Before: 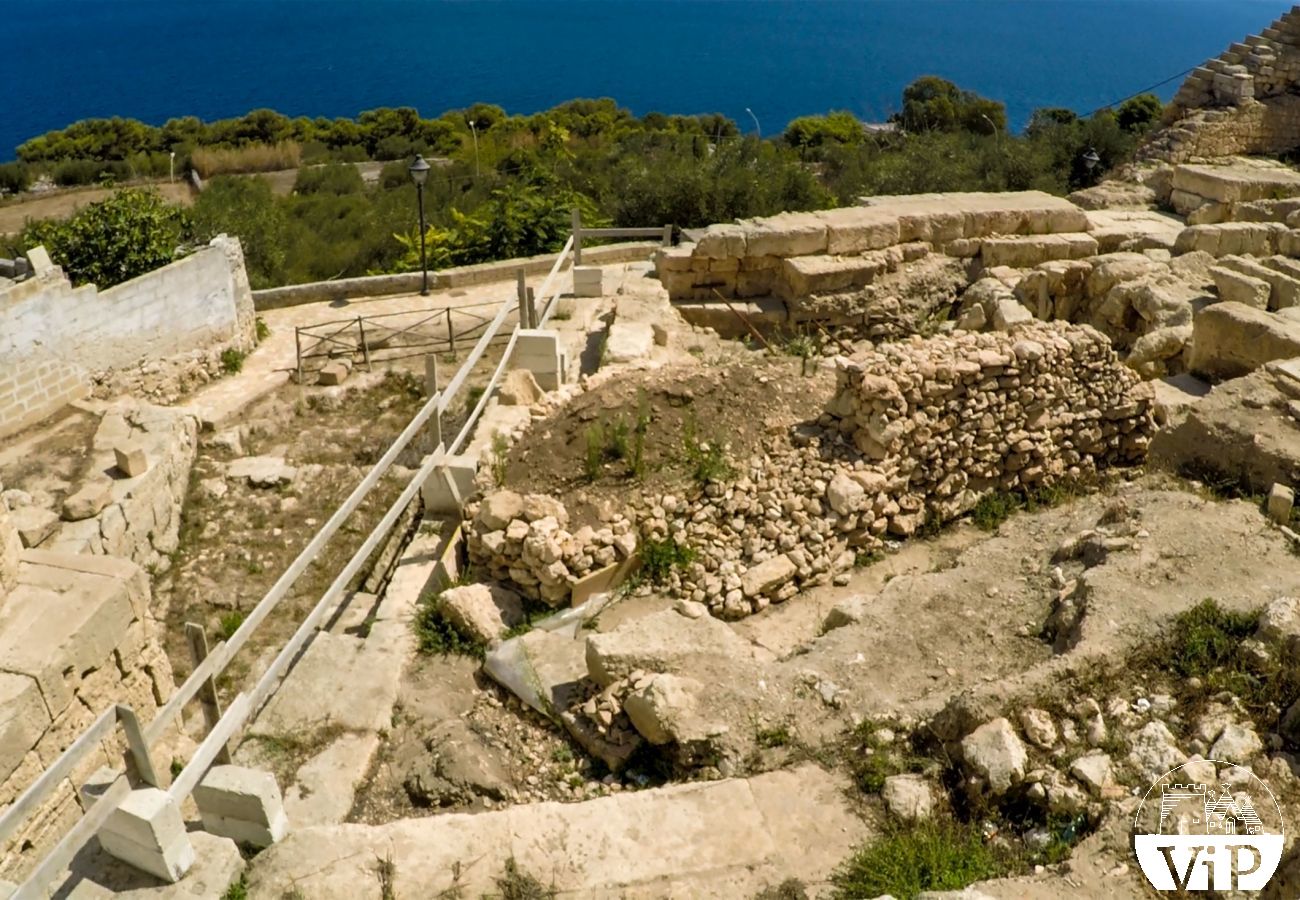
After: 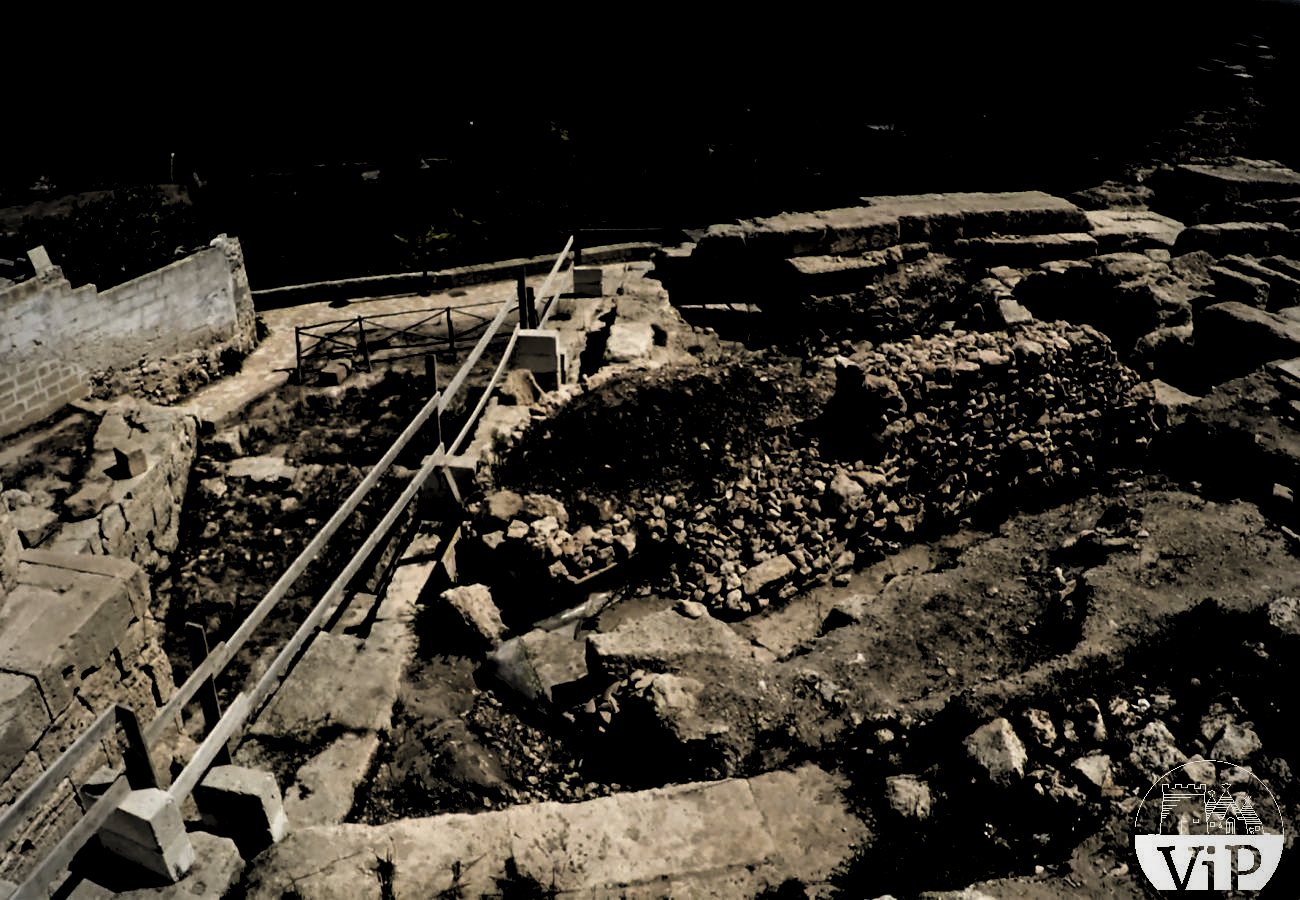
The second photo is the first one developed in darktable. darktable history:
vignetting: fall-off radius 60.92%
levels: levels [0.514, 0.759, 1]
